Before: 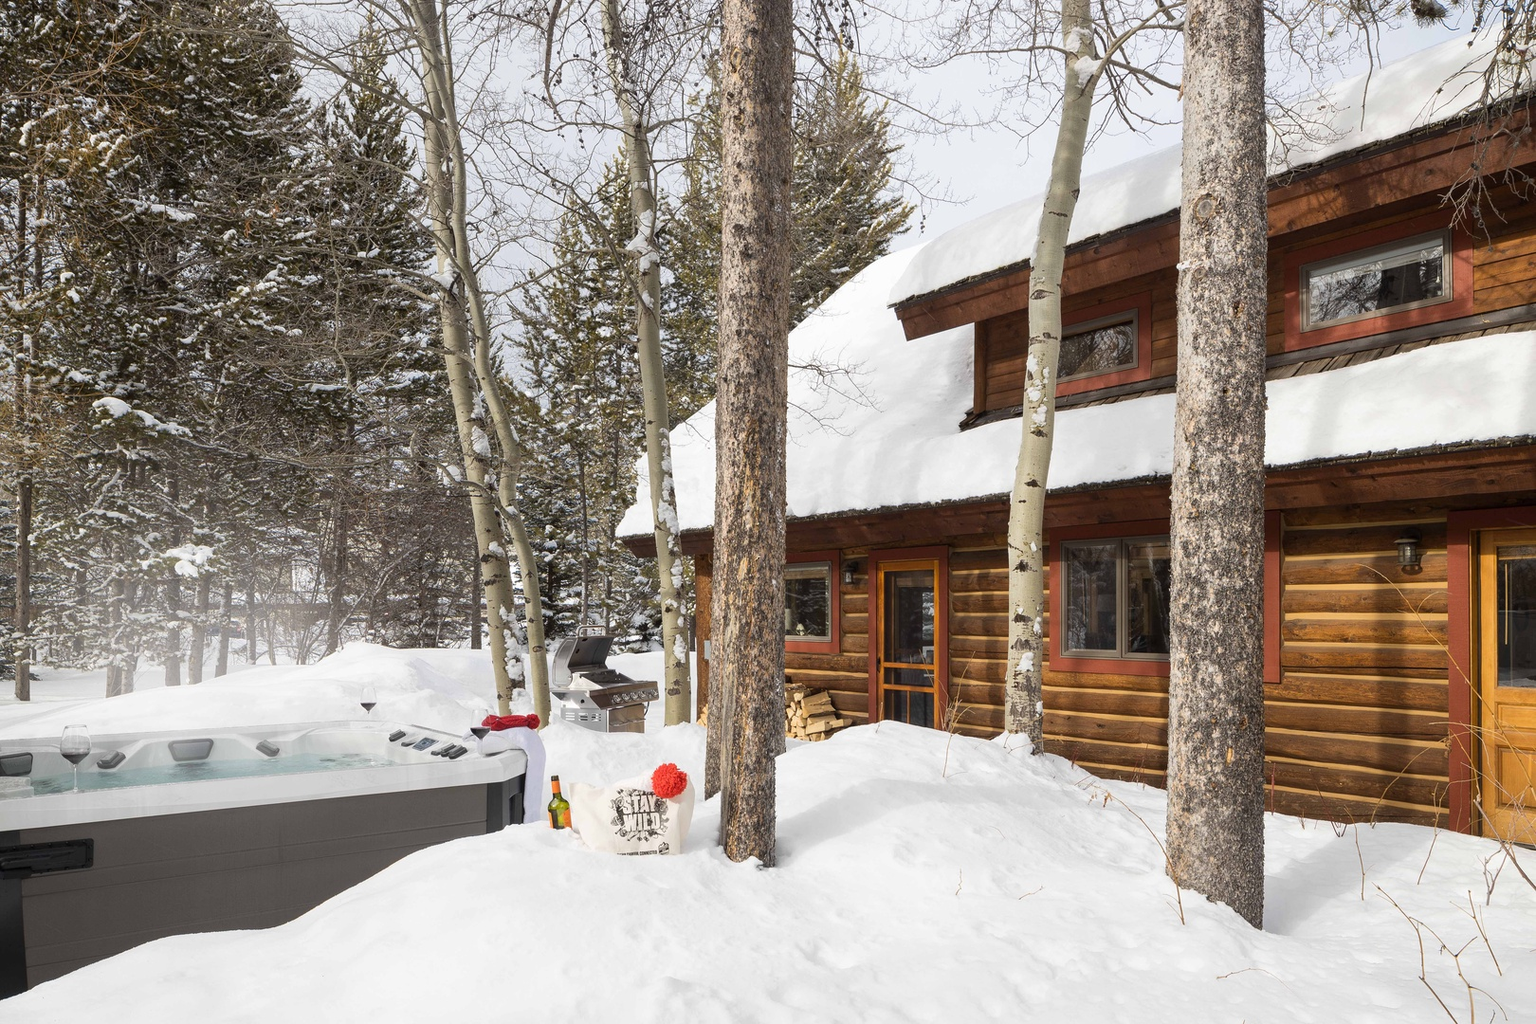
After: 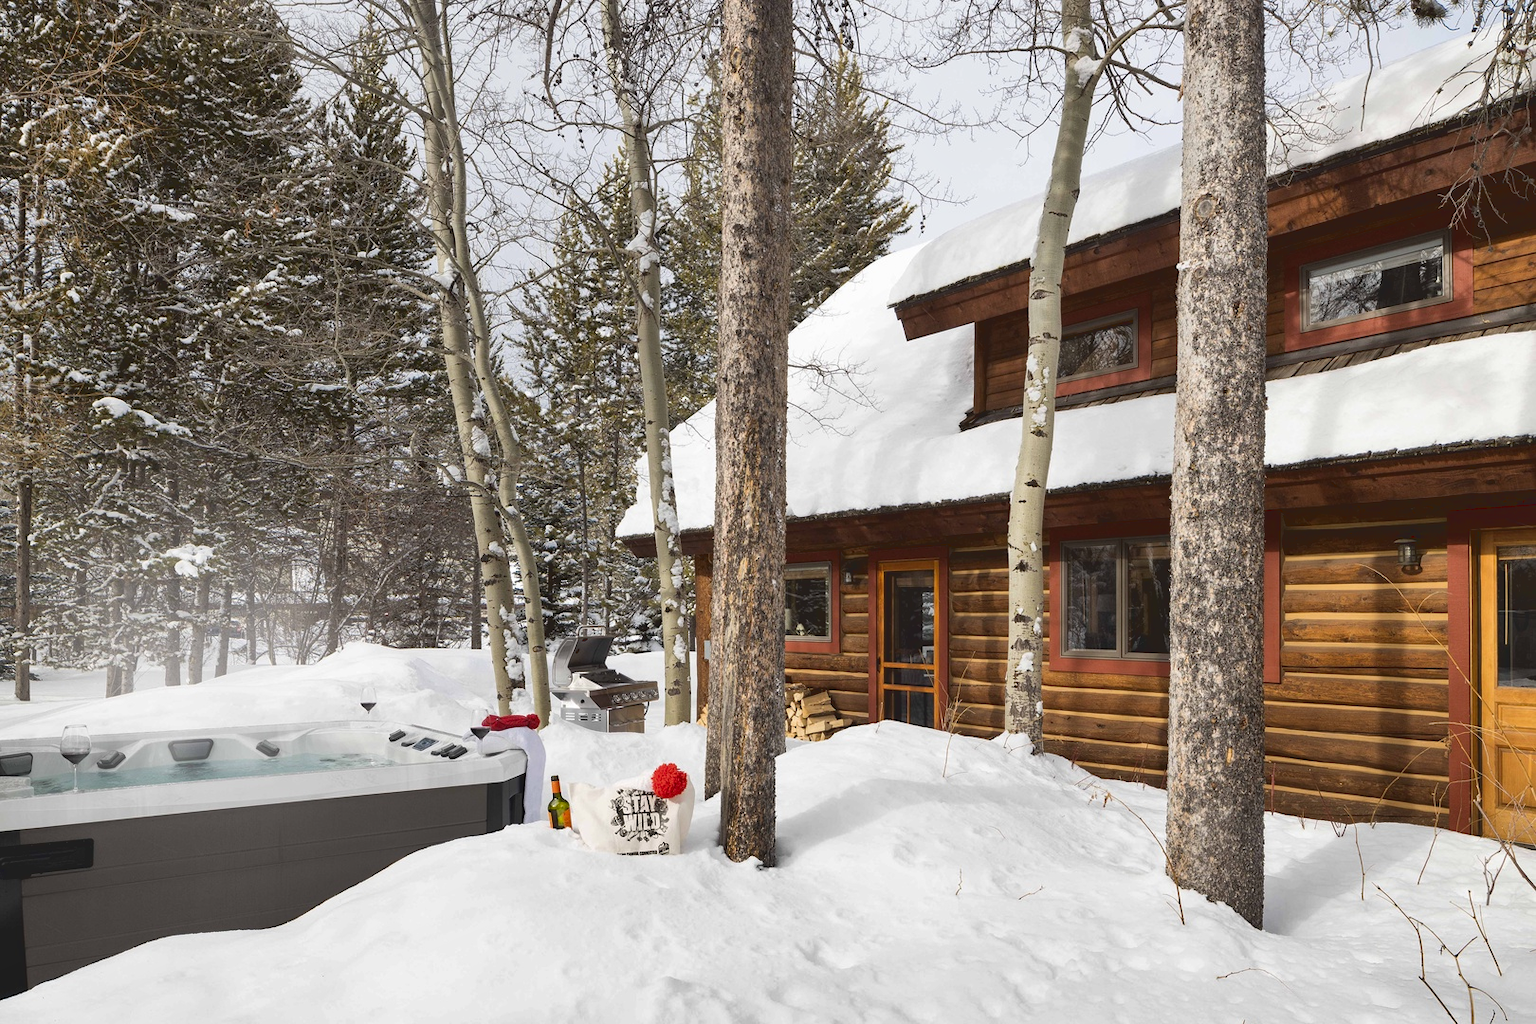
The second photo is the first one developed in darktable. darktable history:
shadows and highlights: shadows 60, soften with gaussian
tone curve: curves: ch0 [(0.122, 0.111) (1, 1)]
